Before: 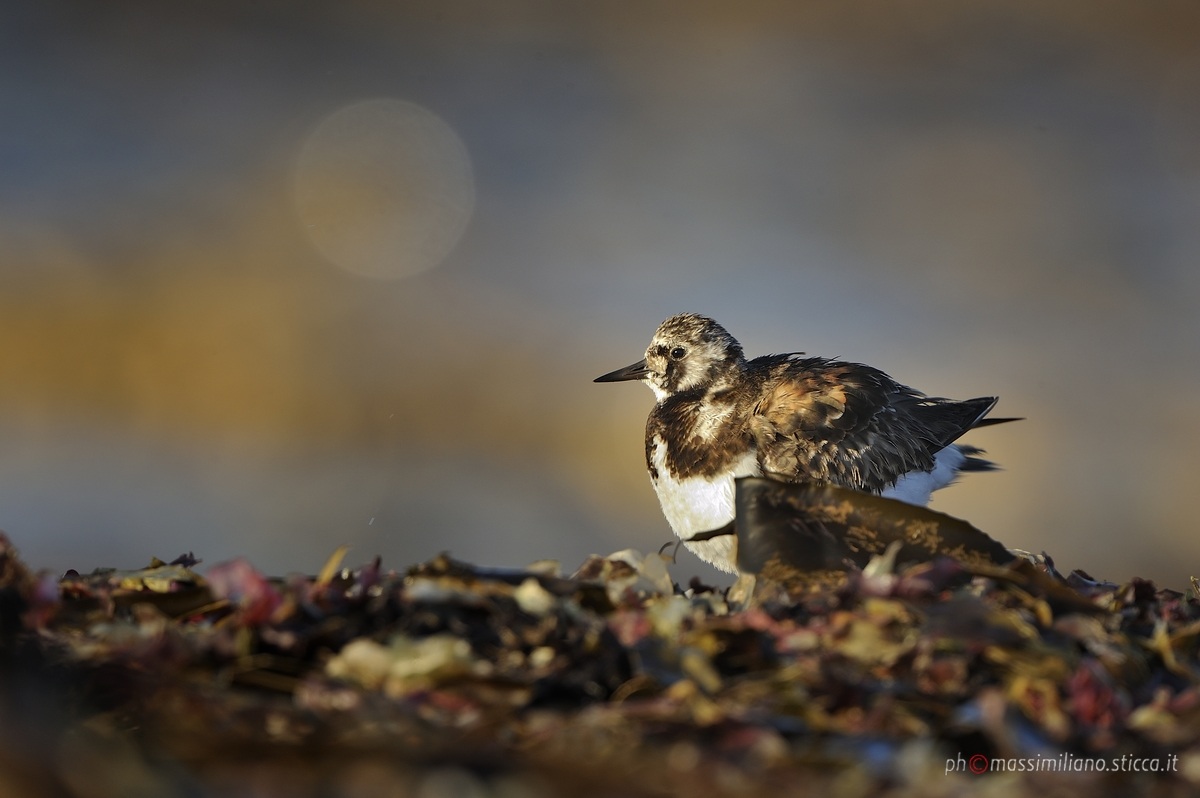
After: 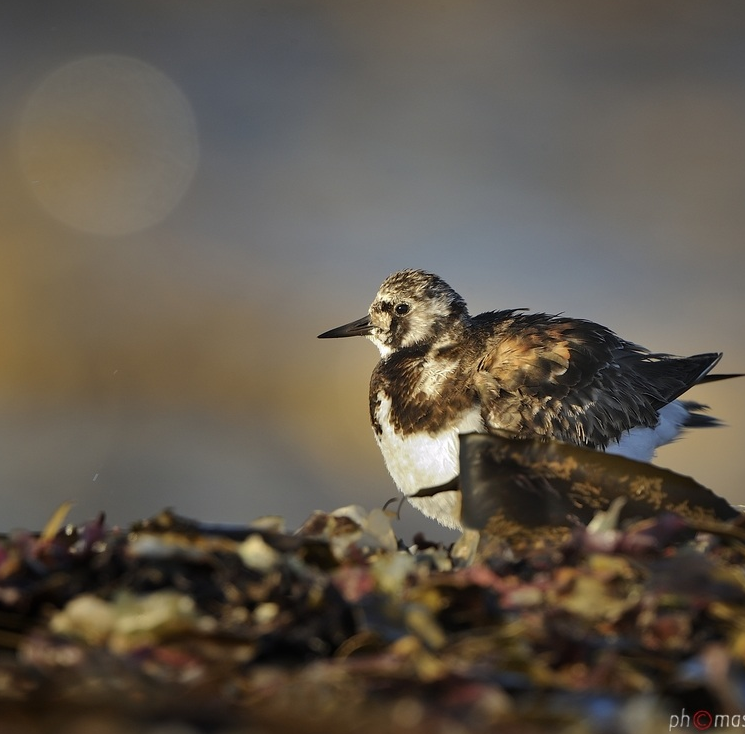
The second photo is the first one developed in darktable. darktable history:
crop and rotate: left 23.076%, top 5.638%, right 14.805%, bottom 2.343%
